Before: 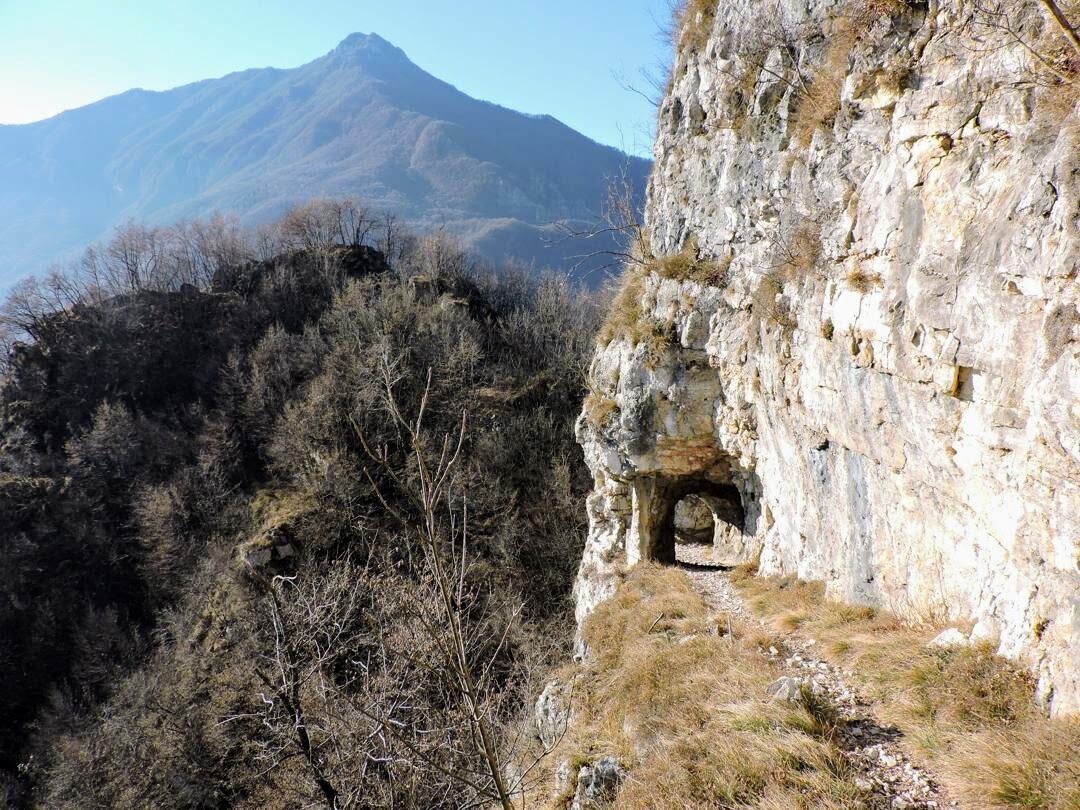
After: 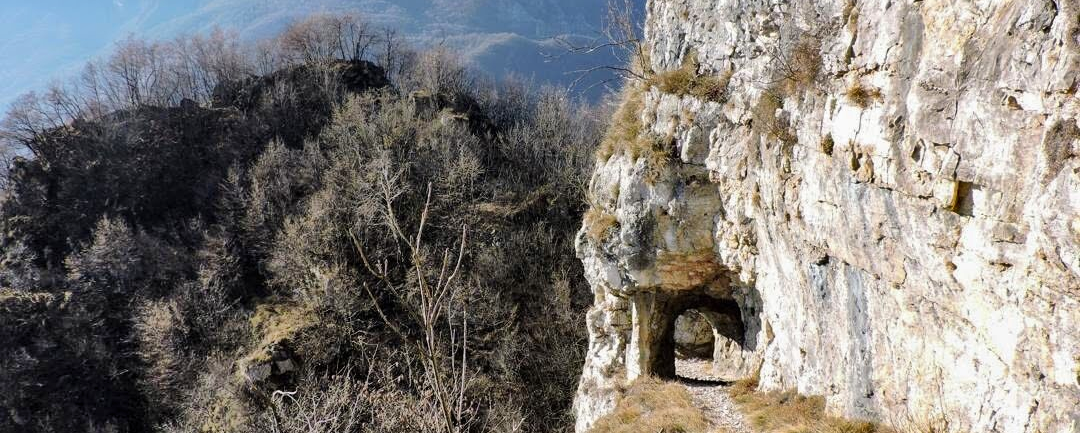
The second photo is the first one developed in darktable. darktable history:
crop and rotate: top 22.925%, bottom 23.498%
shadows and highlights: low approximation 0.01, soften with gaussian
